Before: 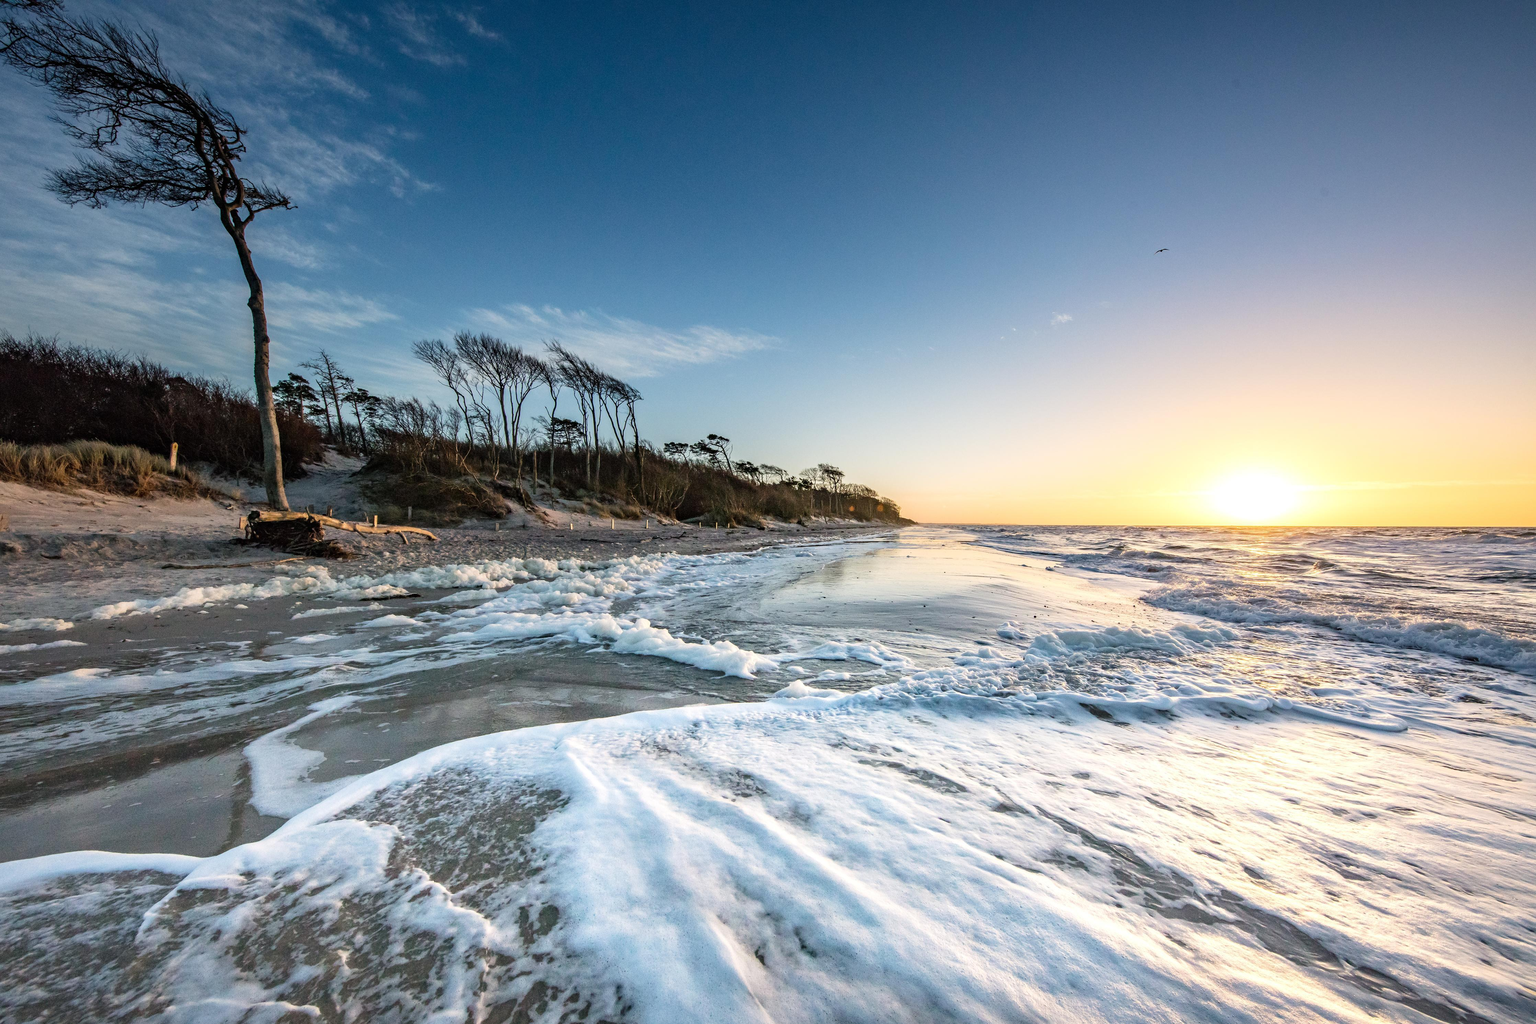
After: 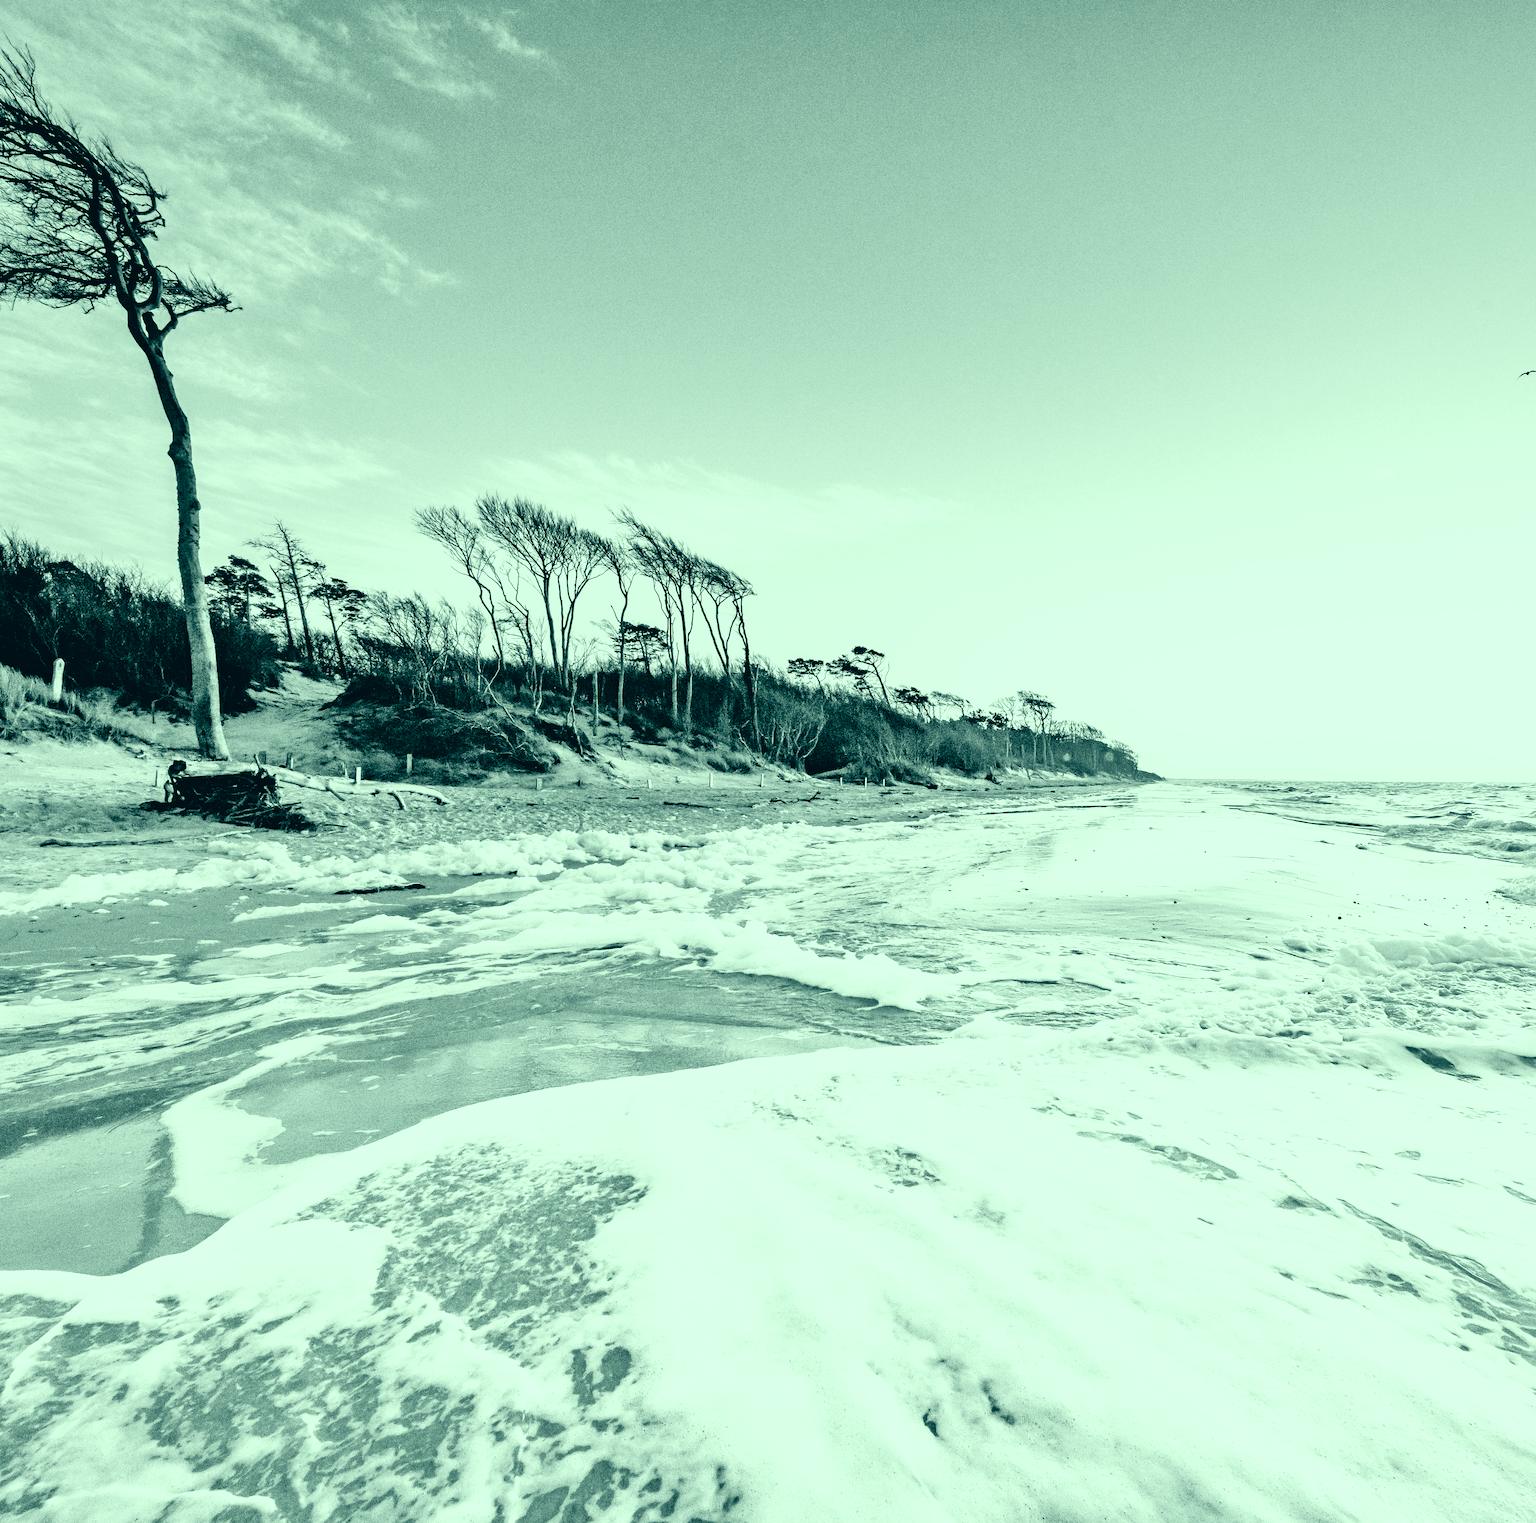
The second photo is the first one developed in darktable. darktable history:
base curve: curves: ch0 [(0, 0) (0.007, 0.004) (0.027, 0.03) (0.046, 0.07) (0.207, 0.54) (0.442, 0.872) (0.673, 0.972) (1, 1)], preserve colors none
crop and rotate: left 8.803%, right 24%
color correction: highlights a* -19.91, highlights b* 9.8, shadows a* -20.97, shadows b* -10.13
tone equalizer: -7 EV 0.142 EV, -6 EV 0.632 EV, -5 EV 1.18 EV, -4 EV 1.35 EV, -3 EV 1.12 EV, -2 EV 0.6 EV, -1 EV 0.151 EV
color balance rgb: highlights gain › luminance 6.203%, highlights gain › chroma 1.23%, highlights gain › hue 87.04°, shadows fall-off 102.841%, perceptual saturation grading › global saturation 0.648%, perceptual saturation grading › highlights -14.928%, perceptual saturation grading › shadows 25.31%, mask middle-gray fulcrum 22.414%, global vibrance 20%
color calibration: output gray [0.21, 0.42, 0.37, 0], illuminant same as pipeline (D50), adaptation none (bypass), x 0.332, y 0.334, temperature 5019.86 K
